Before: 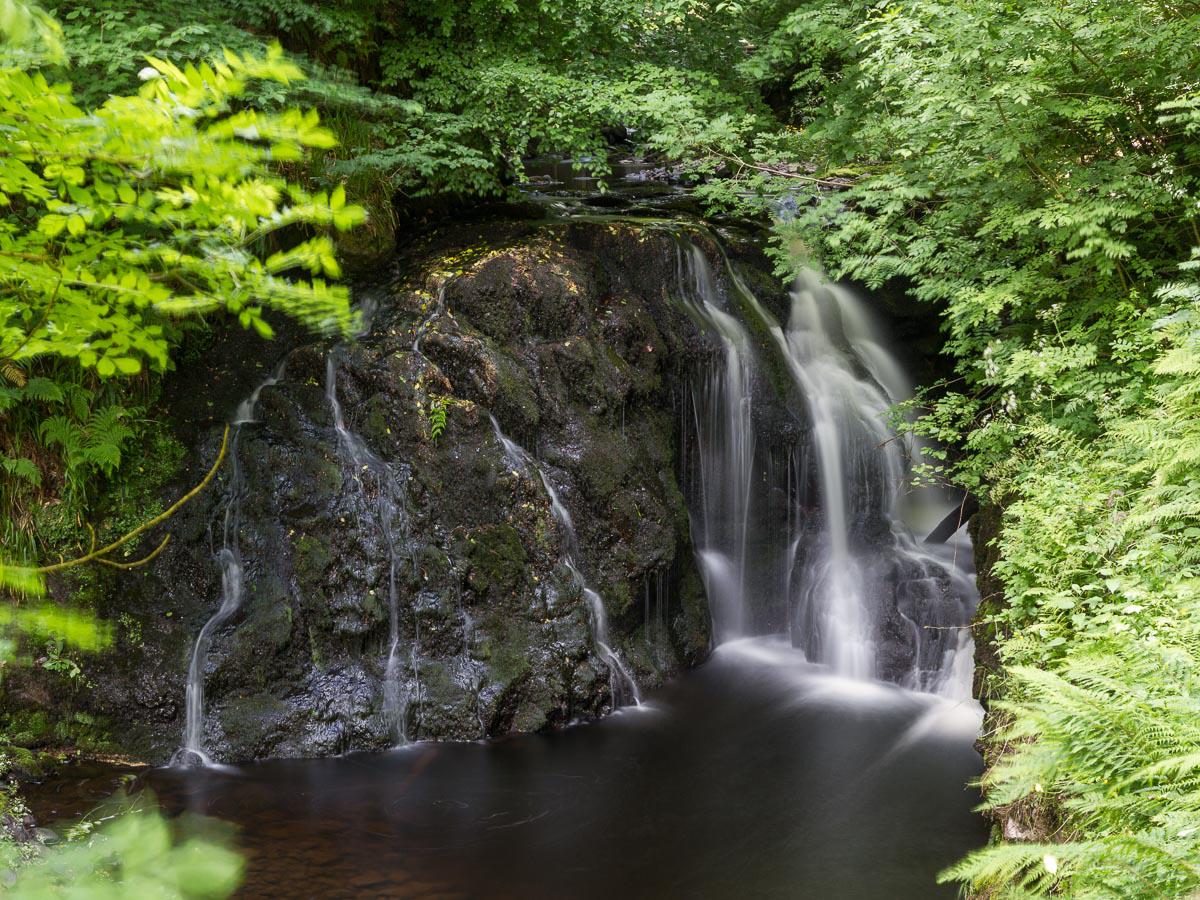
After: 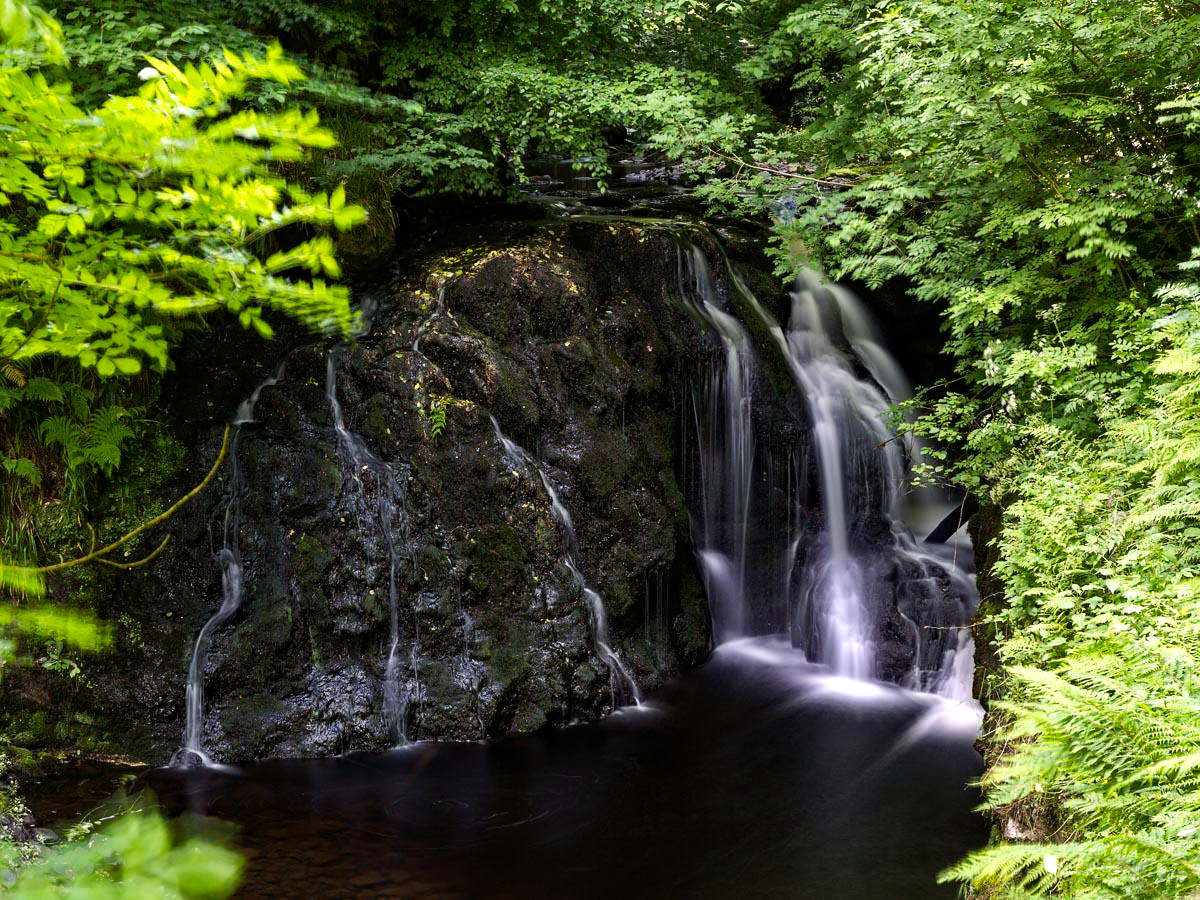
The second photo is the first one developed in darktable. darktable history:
haze removal: strength 0.5, distance 0.43, compatibility mode true, adaptive false
color balance rgb: shadows lift › luminance -10%, power › luminance -9%, linear chroma grading › global chroma 10%, global vibrance 10%, contrast 15%, saturation formula JzAzBz (2021)
